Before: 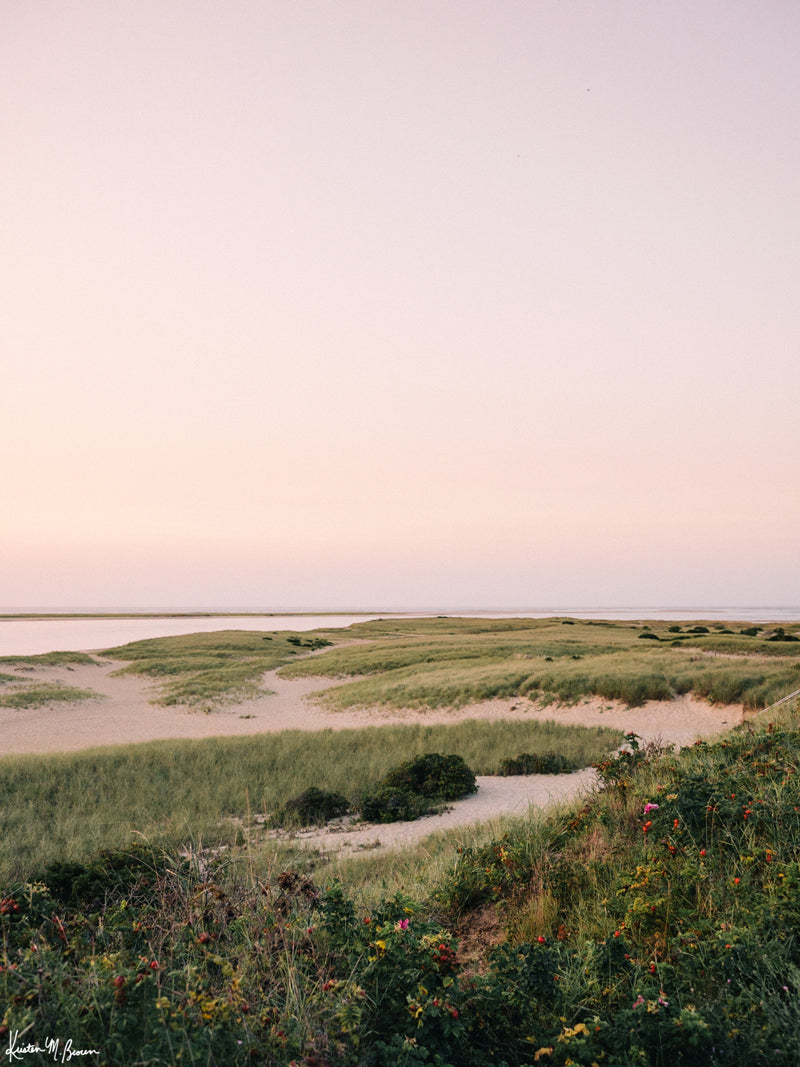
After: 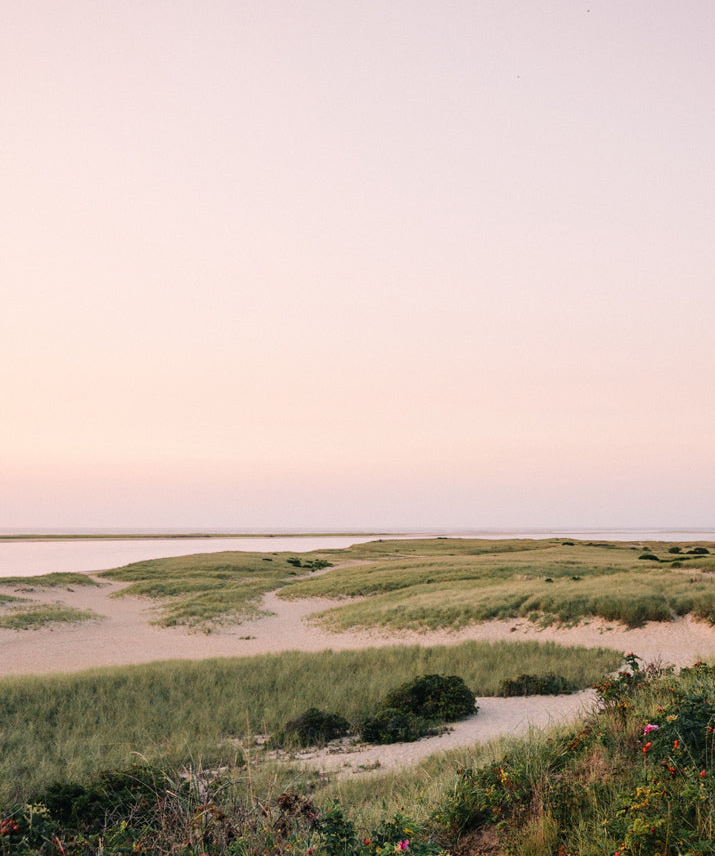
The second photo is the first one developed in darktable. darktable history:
crop: top 7.44%, right 9.705%, bottom 12.063%
